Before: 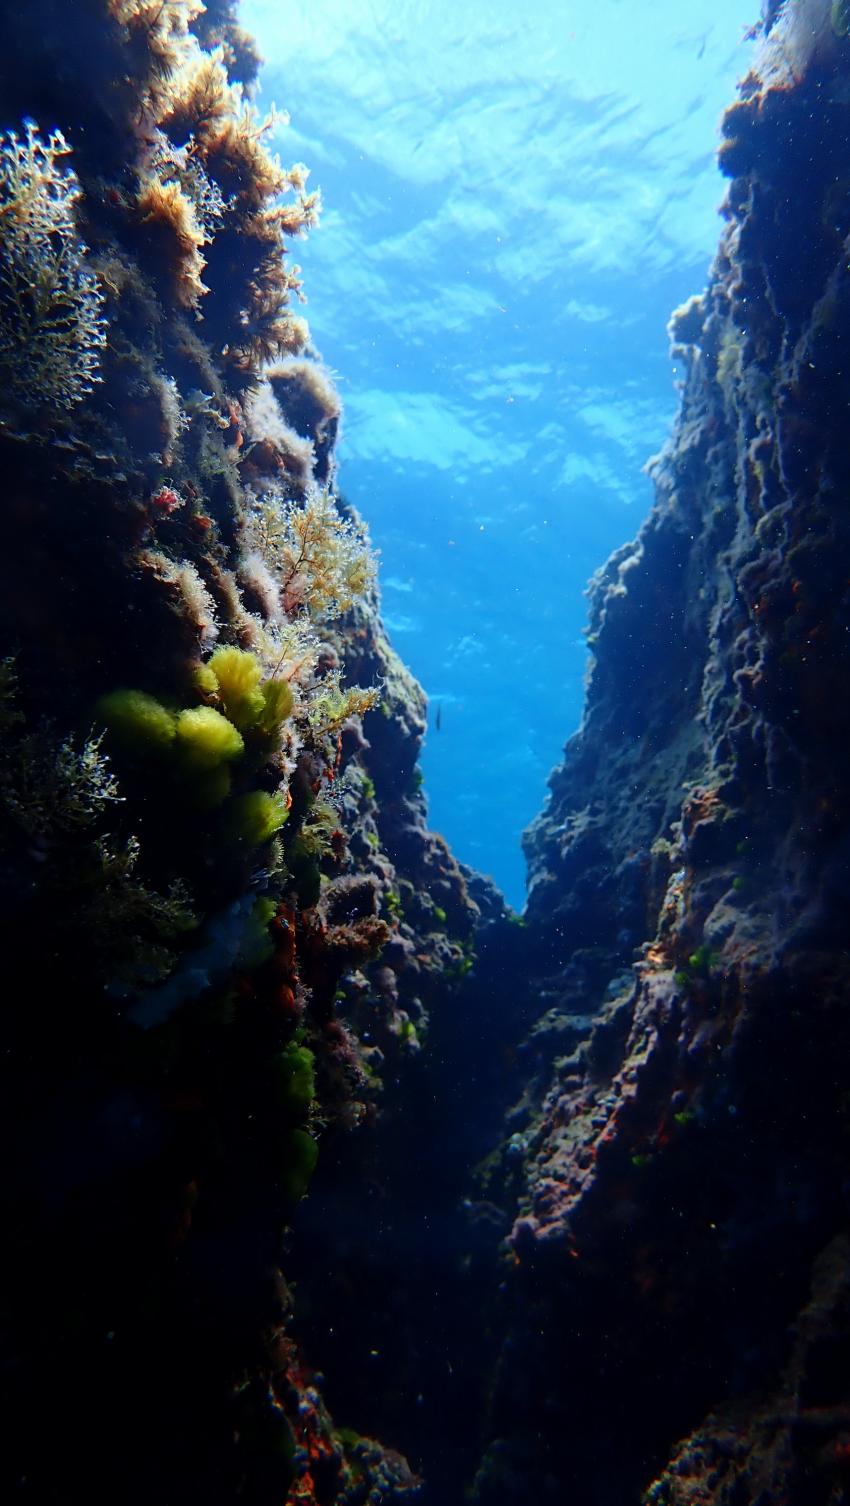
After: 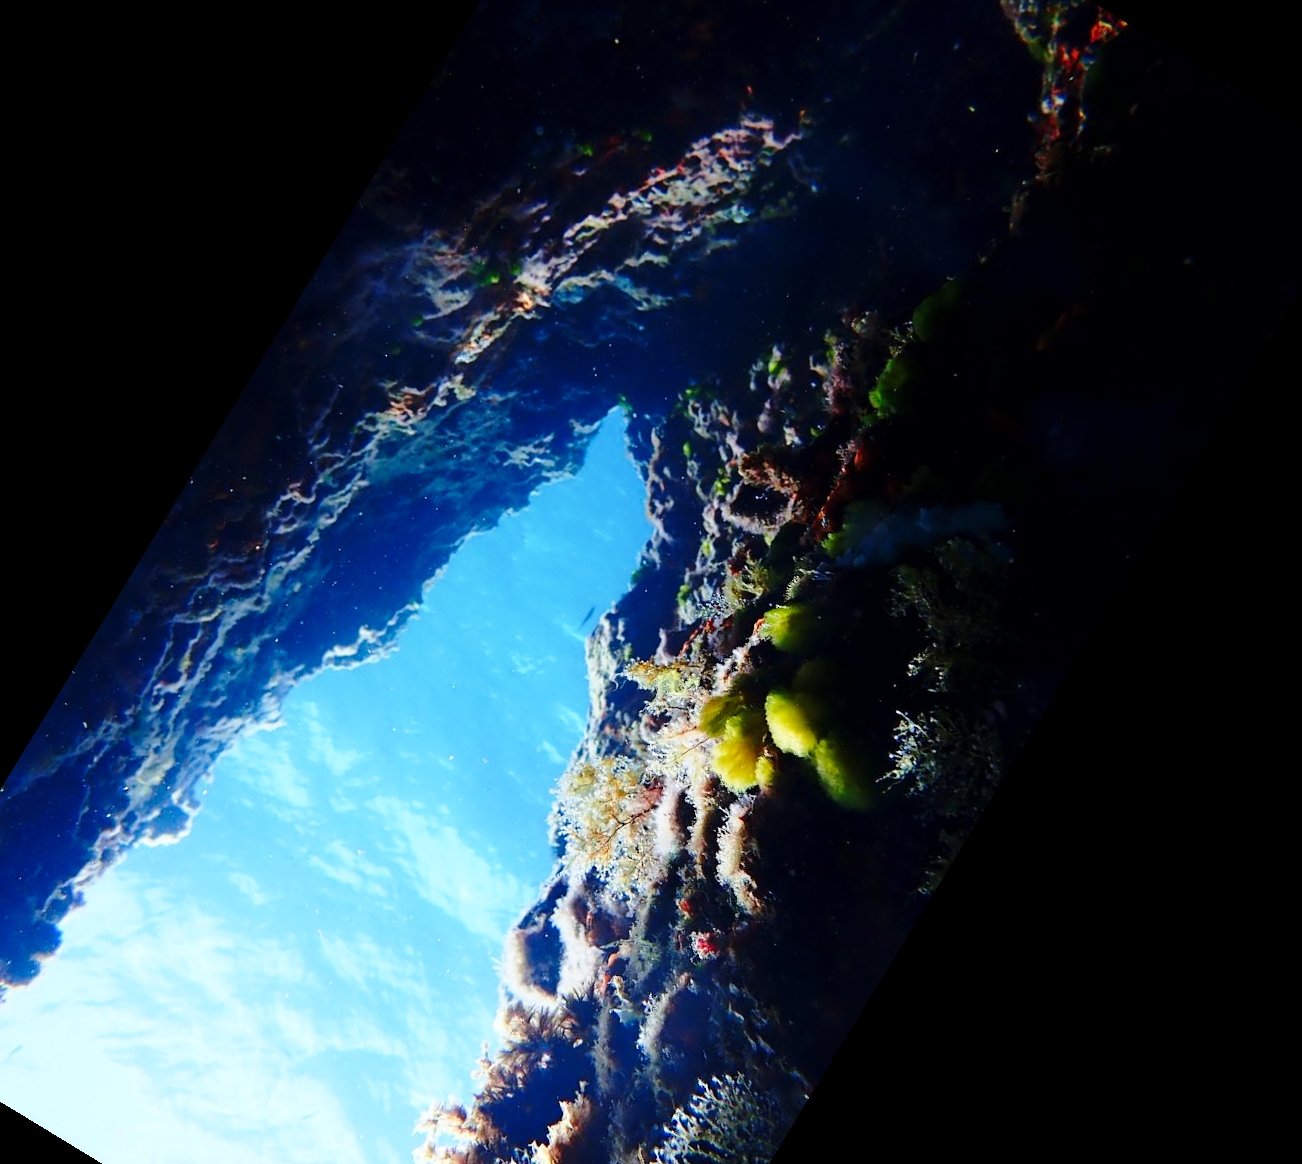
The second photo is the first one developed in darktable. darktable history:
base curve: curves: ch0 [(0, 0) (0.028, 0.03) (0.121, 0.232) (0.46, 0.748) (0.859, 0.968) (1, 1)], preserve colors none
crop and rotate: angle 148.68°, left 9.111%, top 15.603%, right 4.588%, bottom 17.041%
